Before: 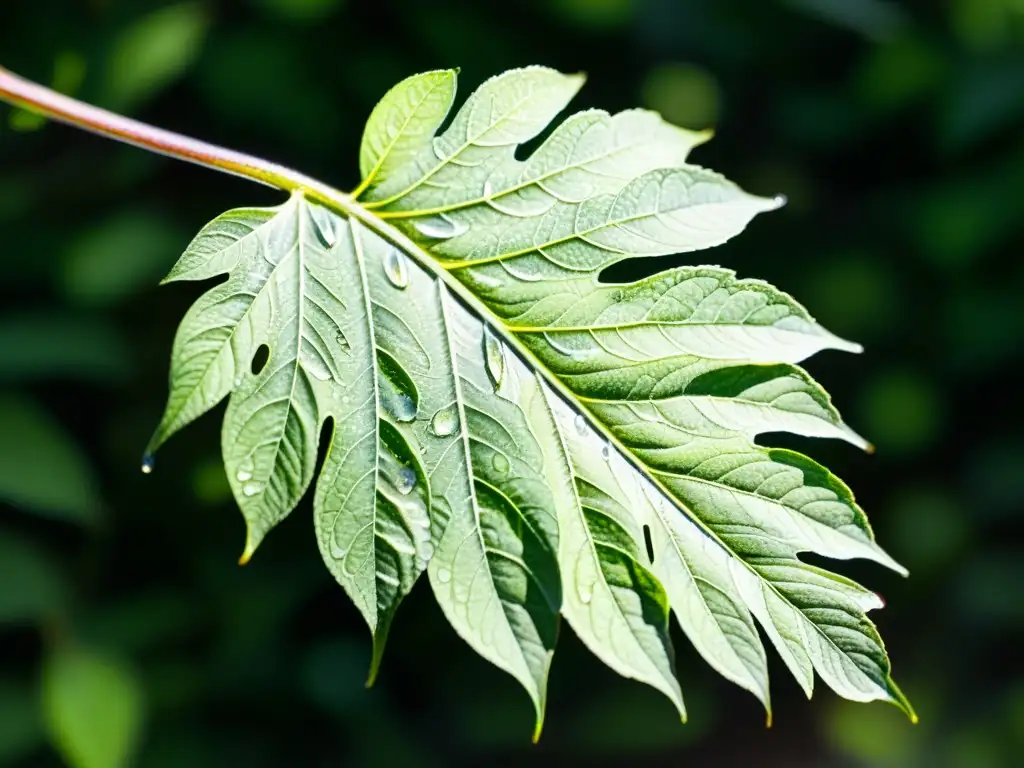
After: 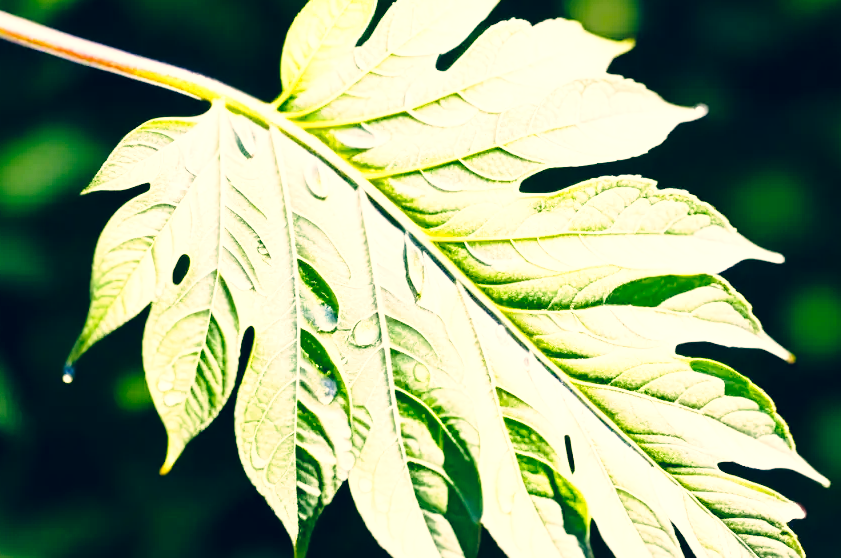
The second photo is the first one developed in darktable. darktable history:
levels: levels [0.026, 0.507, 0.987]
color correction: highlights a* 10.34, highlights b* 14.77, shadows a* -10.21, shadows b* -14.92
crop: left 7.748%, top 11.782%, right 10.122%, bottom 15.45%
exposure: black level correction -0.001, exposure 0.532 EV, compensate exposure bias true, compensate highlight preservation false
base curve: curves: ch0 [(0, 0) (0.028, 0.03) (0.121, 0.232) (0.46, 0.748) (0.859, 0.968) (1, 1)], preserve colors none
